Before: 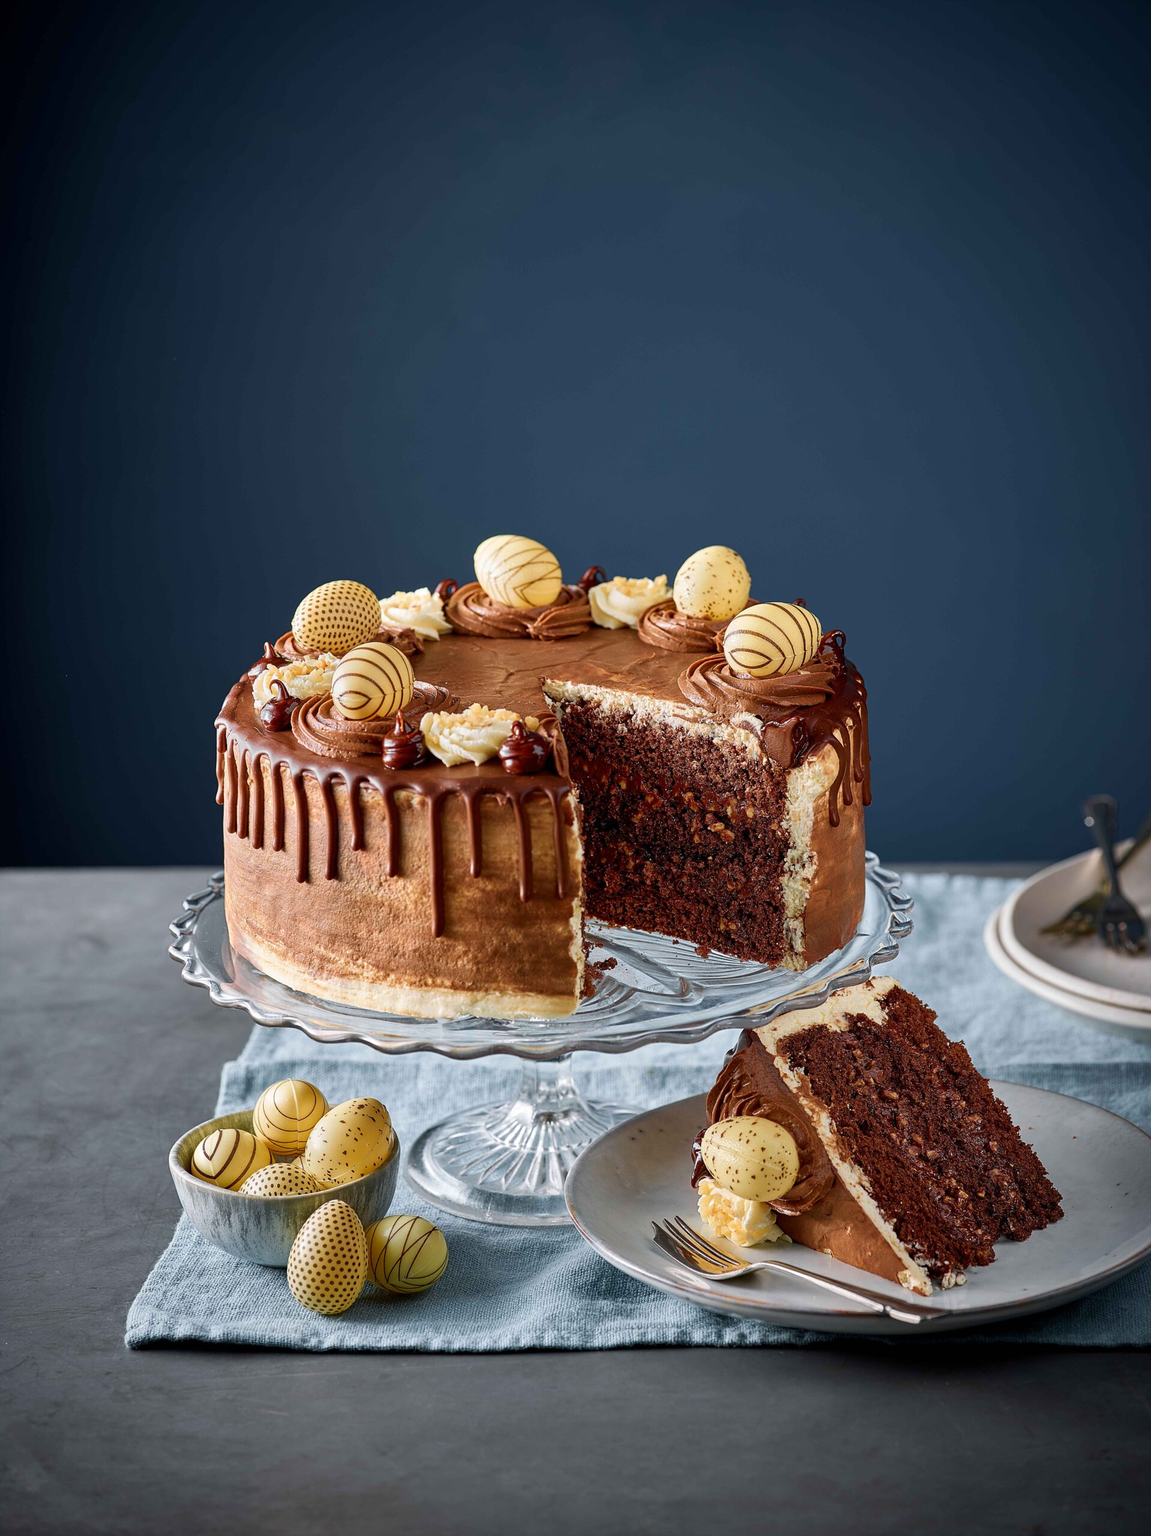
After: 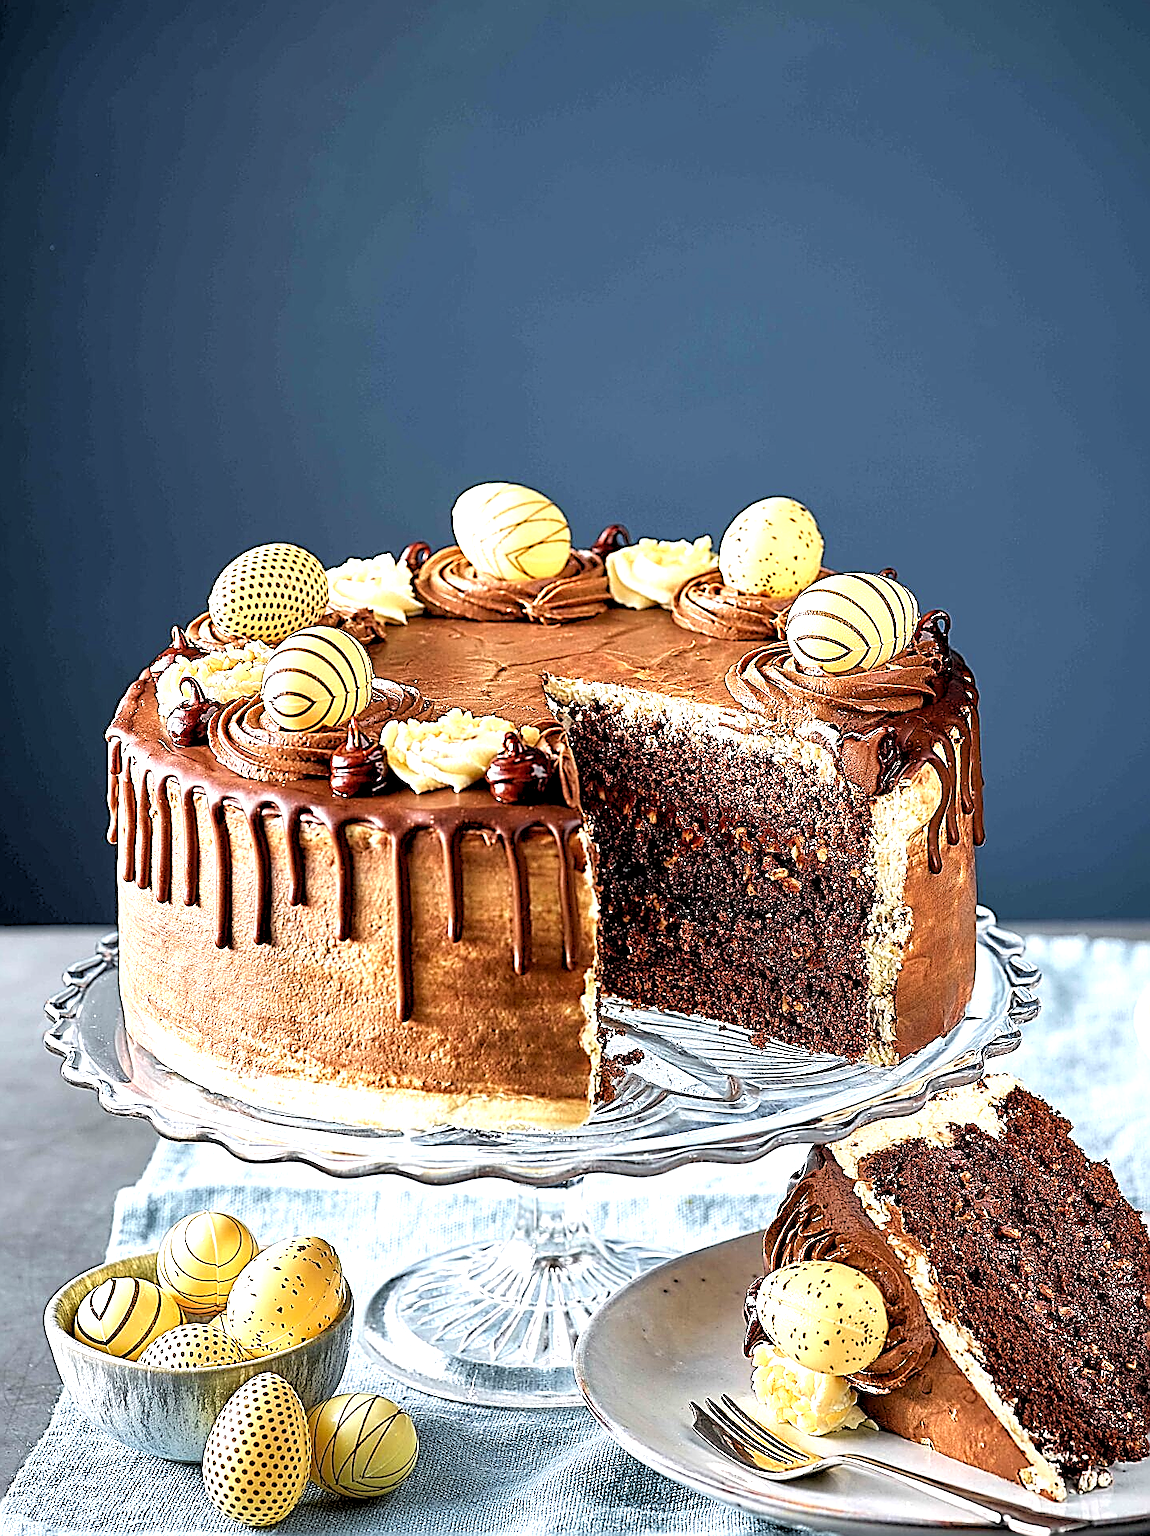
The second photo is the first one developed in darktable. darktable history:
exposure: exposure 0.921 EV, compensate highlight preservation false
rgb levels: levels [[0.013, 0.434, 0.89], [0, 0.5, 1], [0, 0.5, 1]]
local contrast: highlights 100%, shadows 100%, detail 120%, midtone range 0.2
sharpen: amount 1.861
crop and rotate: left 11.831%, top 11.346%, right 13.429%, bottom 13.899%
